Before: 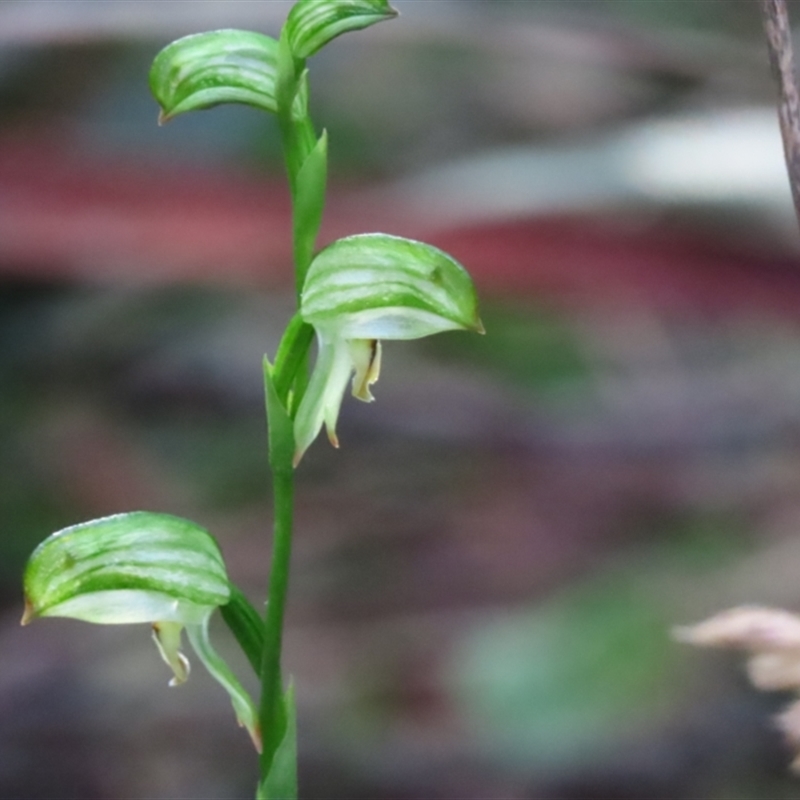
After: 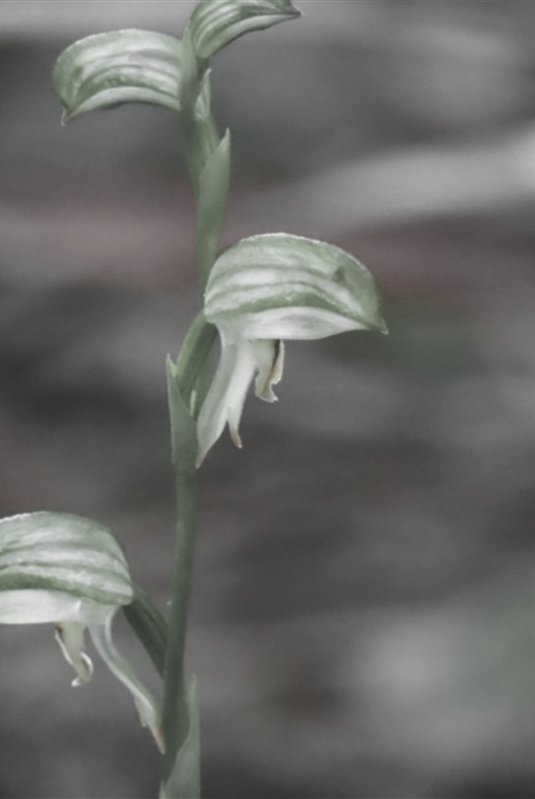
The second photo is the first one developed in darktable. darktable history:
local contrast: detail 110%
color zones: curves: ch0 [(0, 0.613) (0.01, 0.613) (0.245, 0.448) (0.498, 0.529) (0.642, 0.665) (0.879, 0.777) (0.99, 0.613)]; ch1 [(0, 0.035) (0.121, 0.189) (0.259, 0.197) (0.415, 0.061) (0.589, 0.022) (0.732, 0.022) (0.857, 0.026) (0.991, 0.053)]
exposure: black level correction -0.014, exposure -0.193 EV, compensate highlight preservation false
crop and rotate: left 12.292%, right 20.748%
